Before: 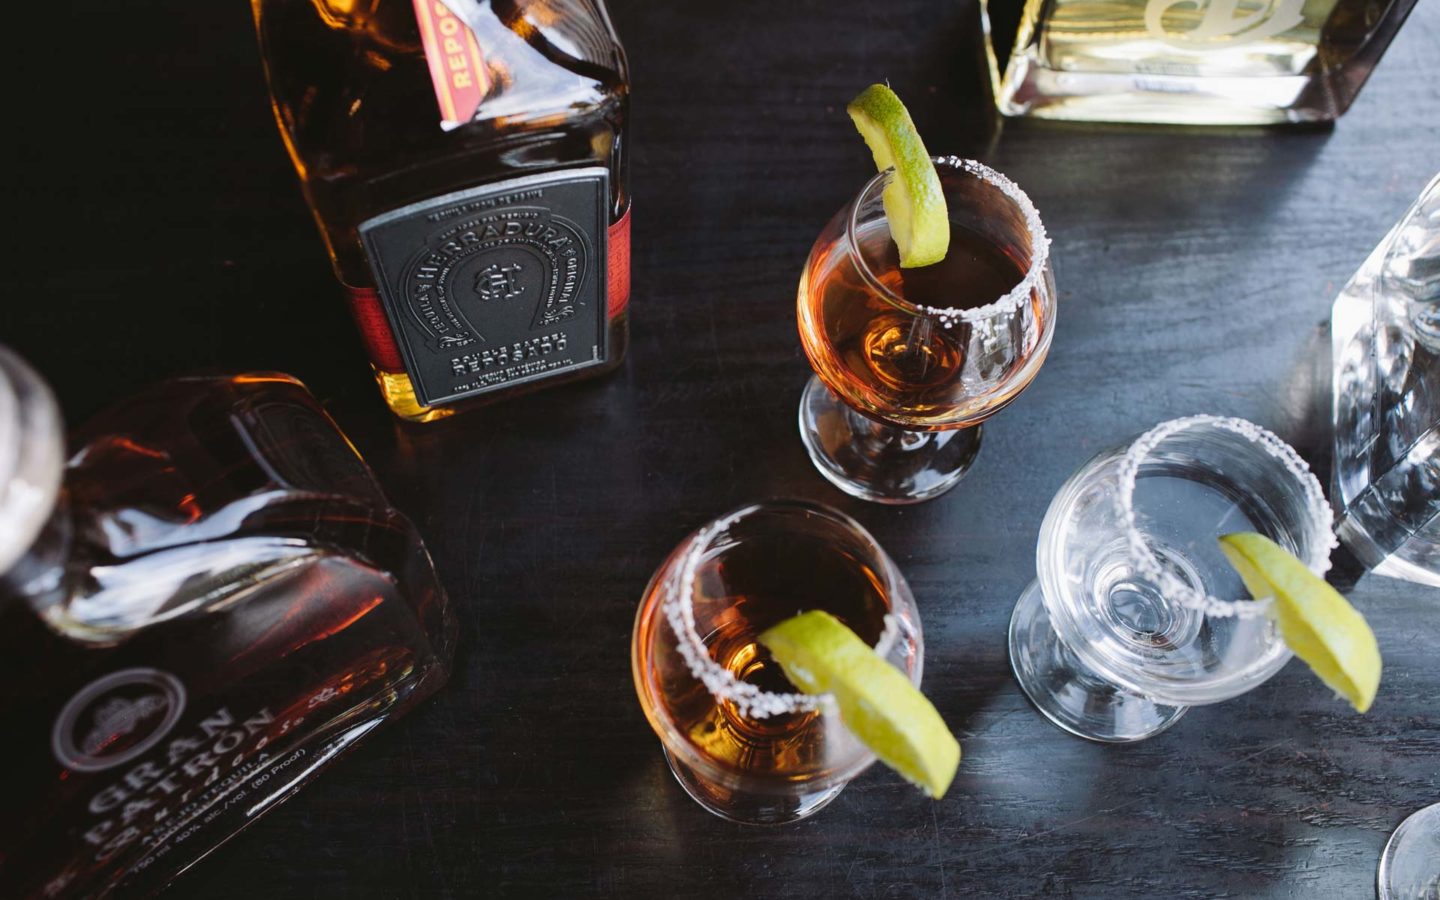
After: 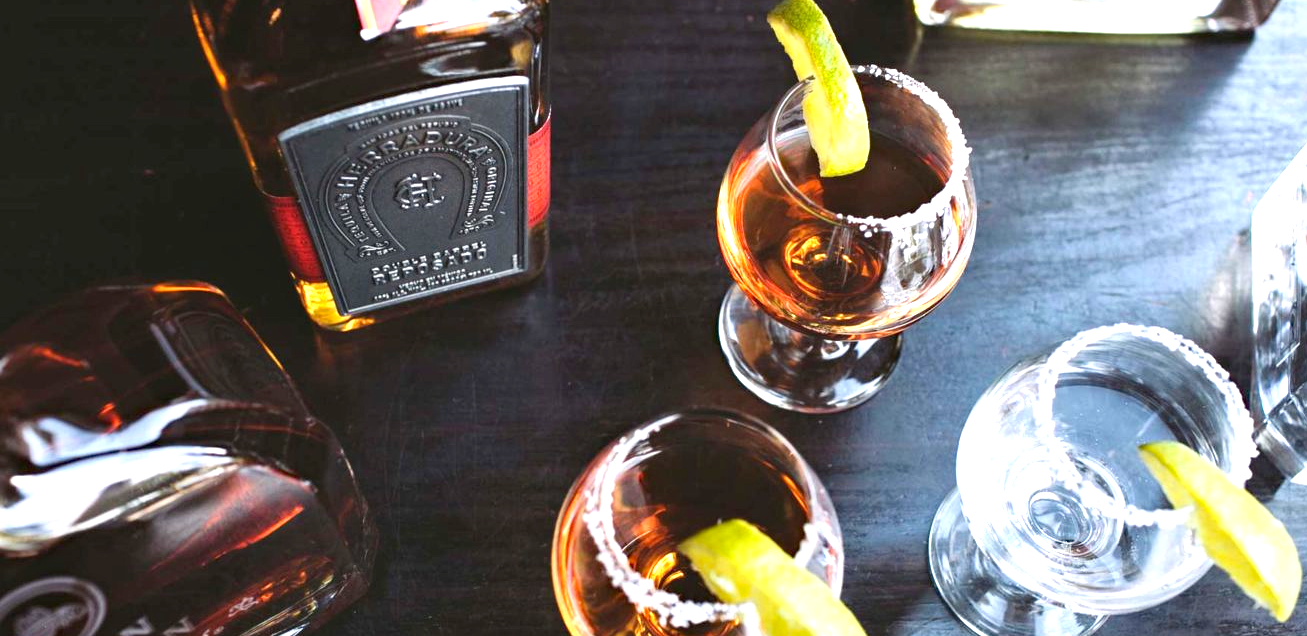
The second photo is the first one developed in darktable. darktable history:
haze removal: compatibility mode true, adaptive false
crop: left 5.592%, top 10.161%, right 3.64%, bottom 19.082%
exposure: black level correction 0, exposure 1.2 EV, compensate highlight preservation false
